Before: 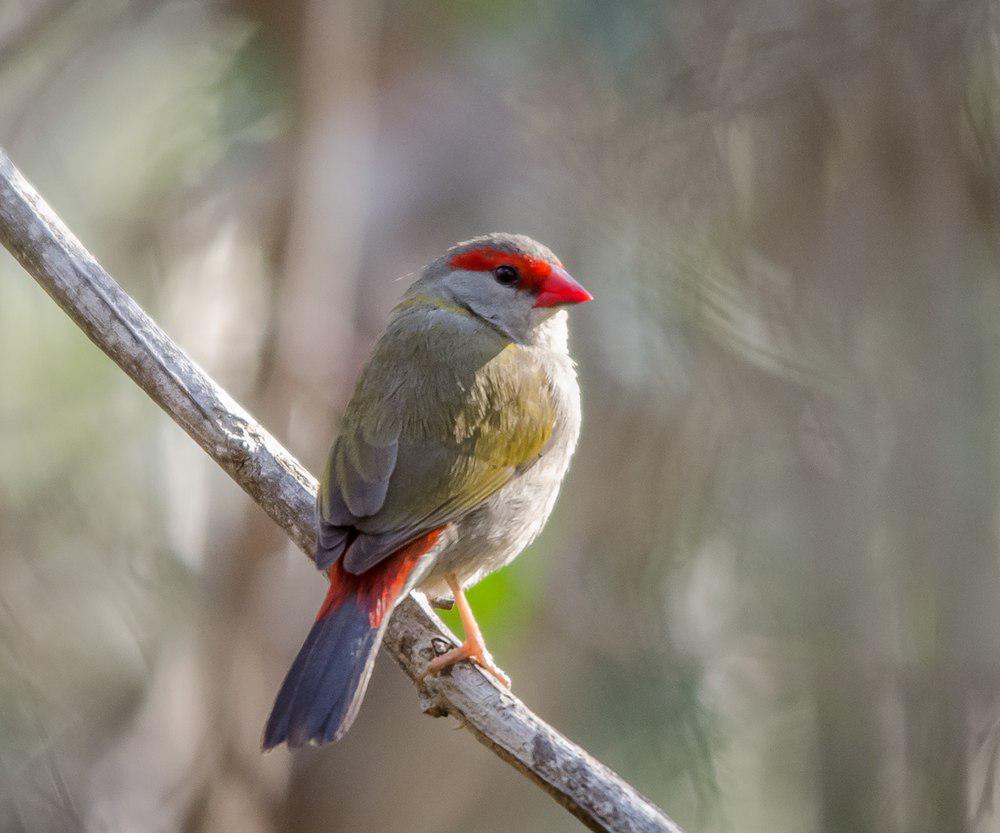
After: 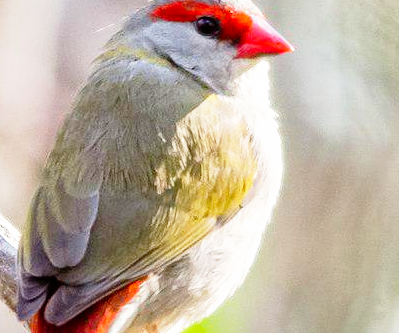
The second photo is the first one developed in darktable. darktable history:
crop: left 30%, top 30%, right 30%, bottom 30%
base curve: curves: ch0 [(0, 0) (0.012, 0.01) (0.073, 0.168) (0.31, 0.711) (0.645, 0.957) (1, 1)], preserve colors none
